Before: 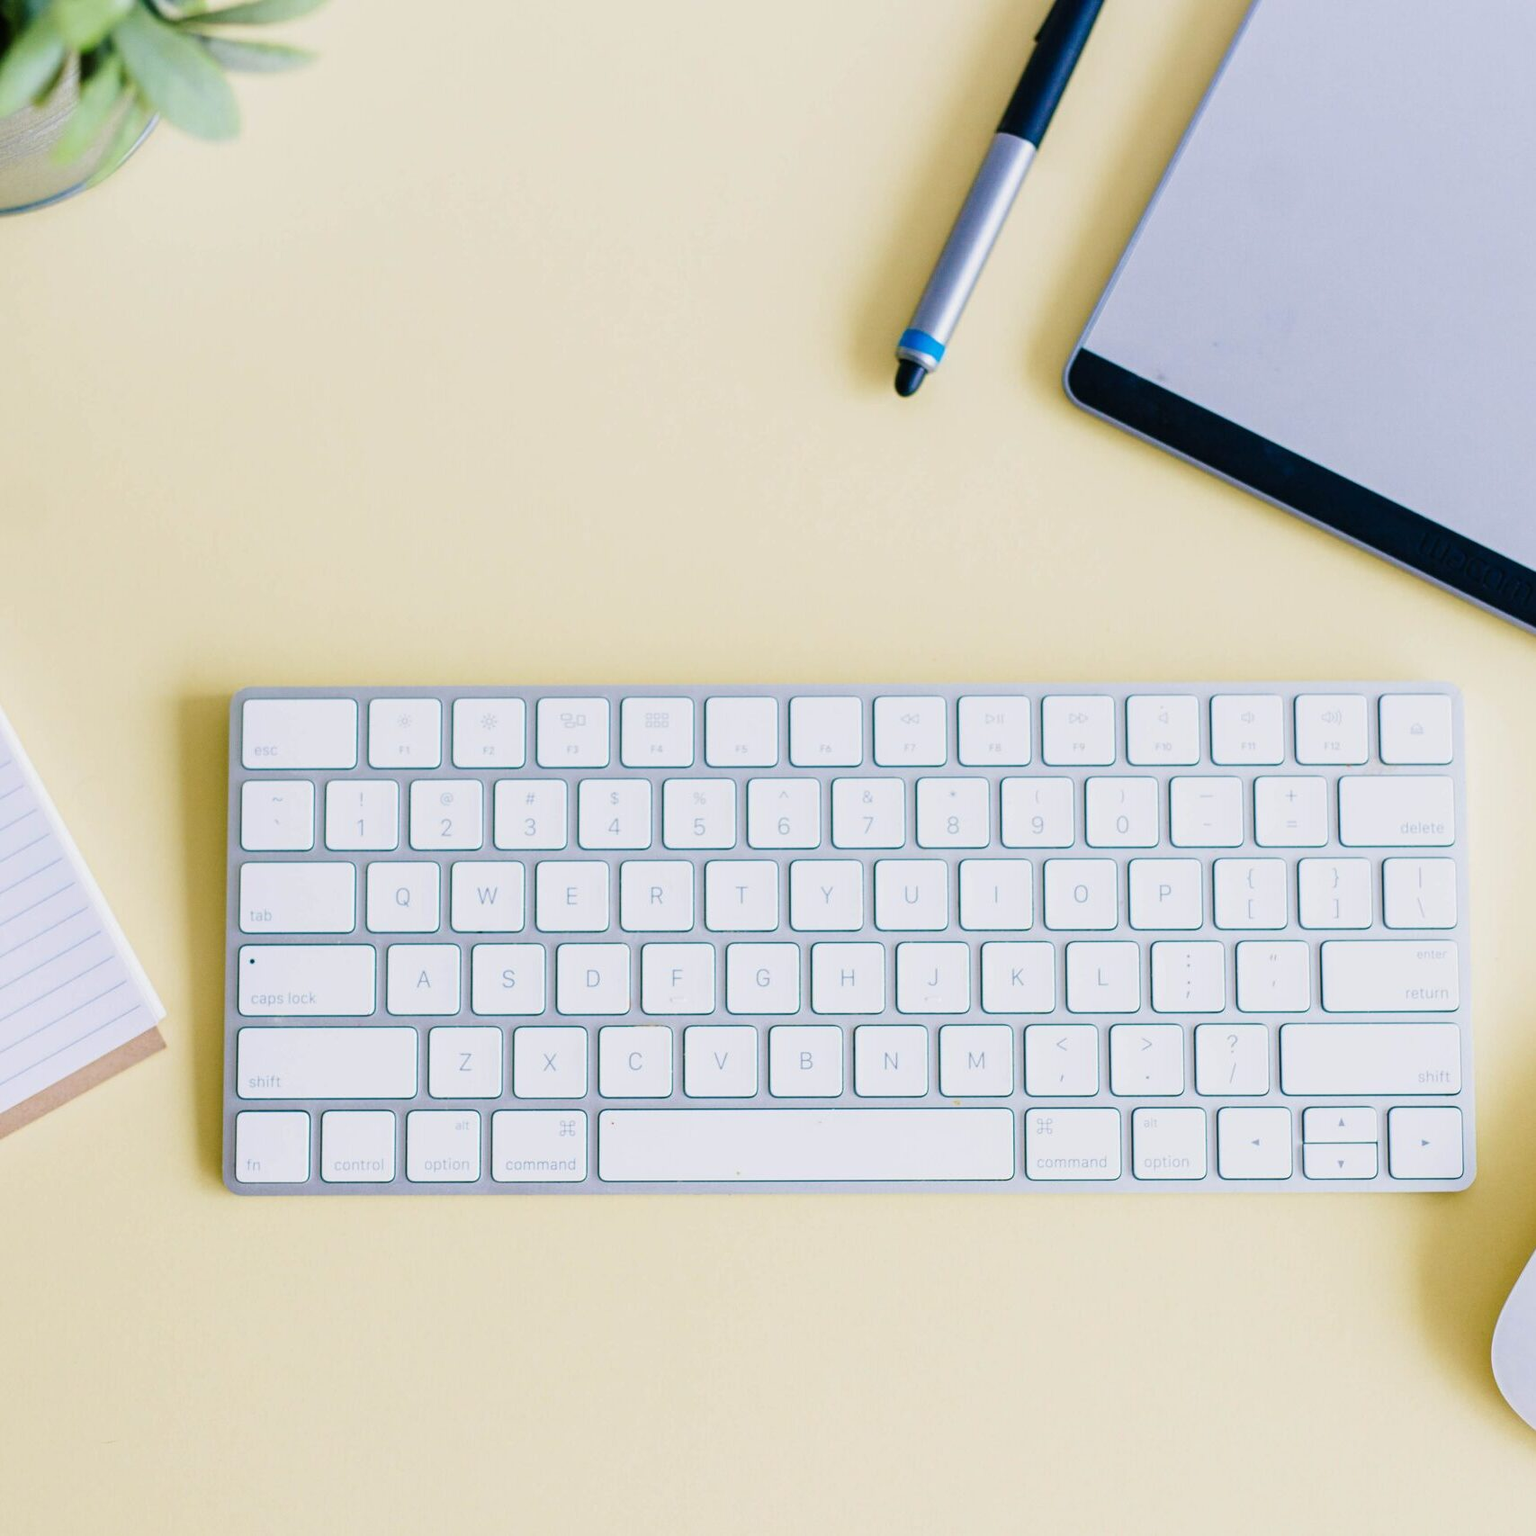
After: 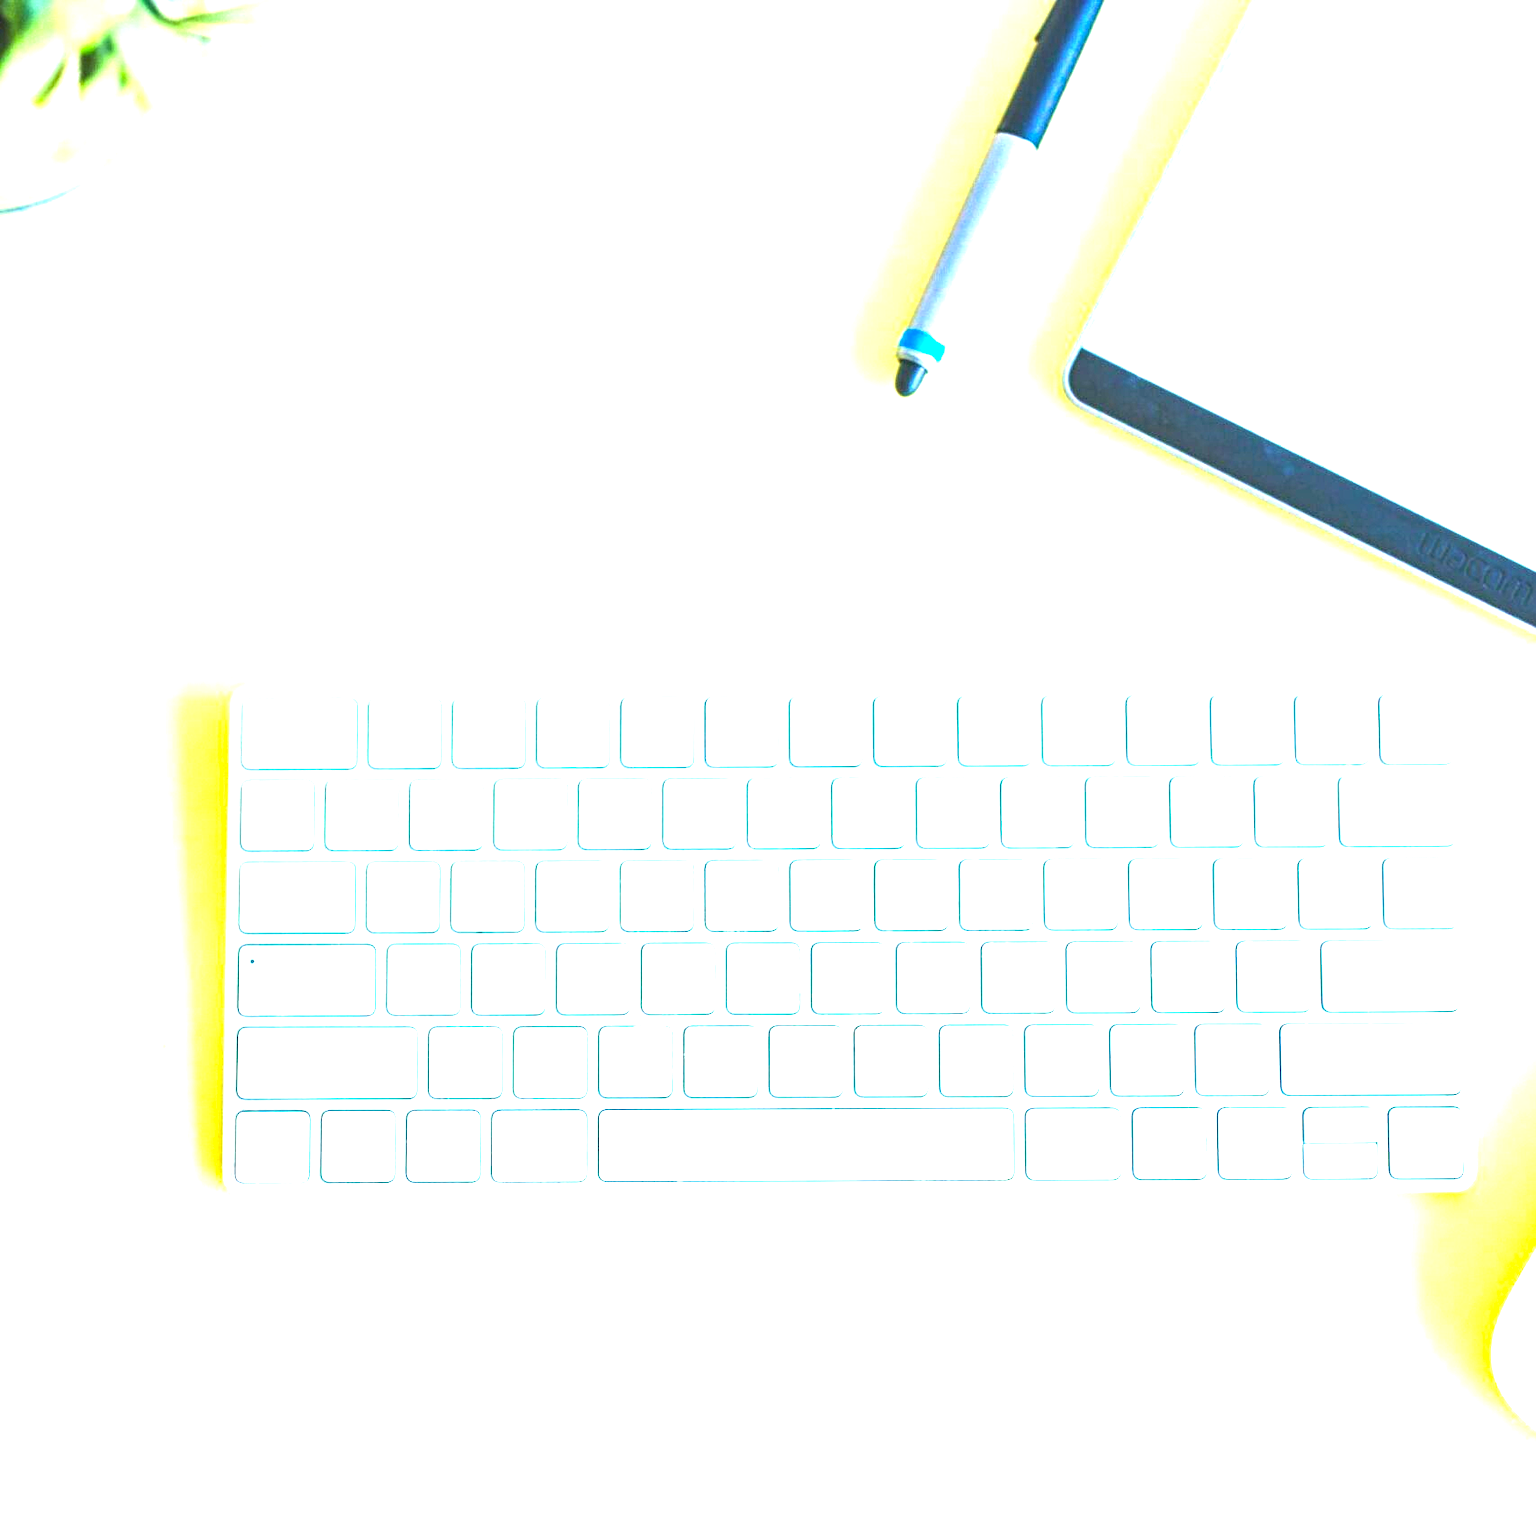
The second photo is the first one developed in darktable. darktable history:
local contrast: detail 130%
color correction: highlights a* -8.1, highlights b* 3.56
color balance rgb: shadows lift › hue 86.13°, perceptual saturation grading › global saturation 19.975%
exposure: black level correction 0, exposure 2.134 EV, compensate highlight preservation false
